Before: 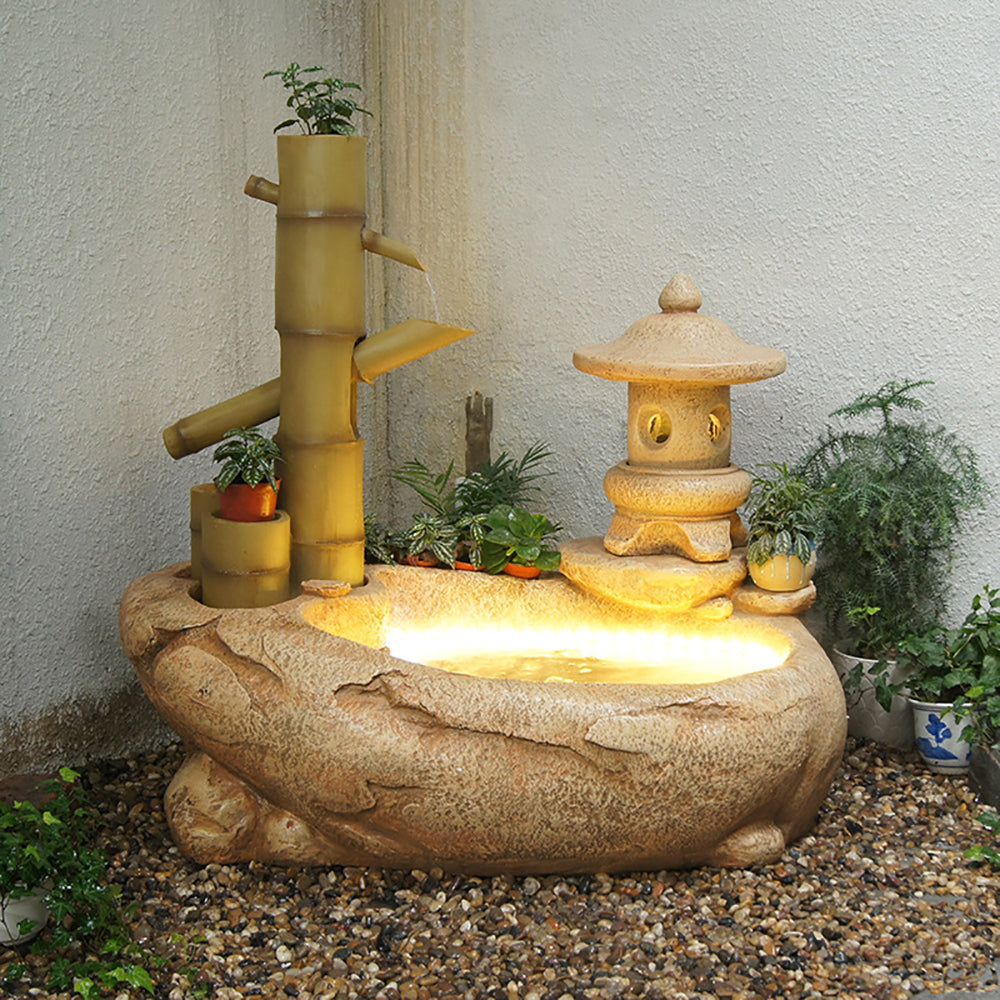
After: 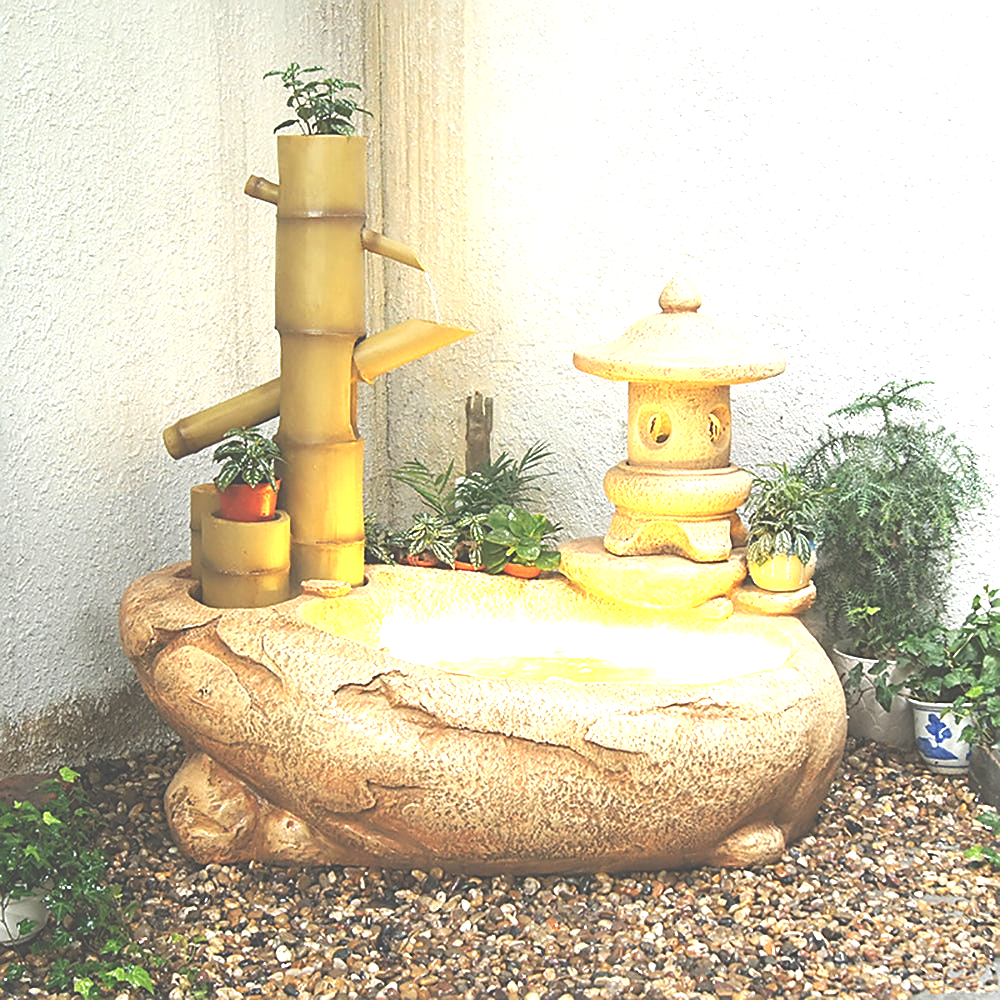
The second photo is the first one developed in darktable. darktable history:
sharpen: on, module defaults
exposure: black level correction -0.024, exposure 1.393 EV, compensate highlight preservation false
